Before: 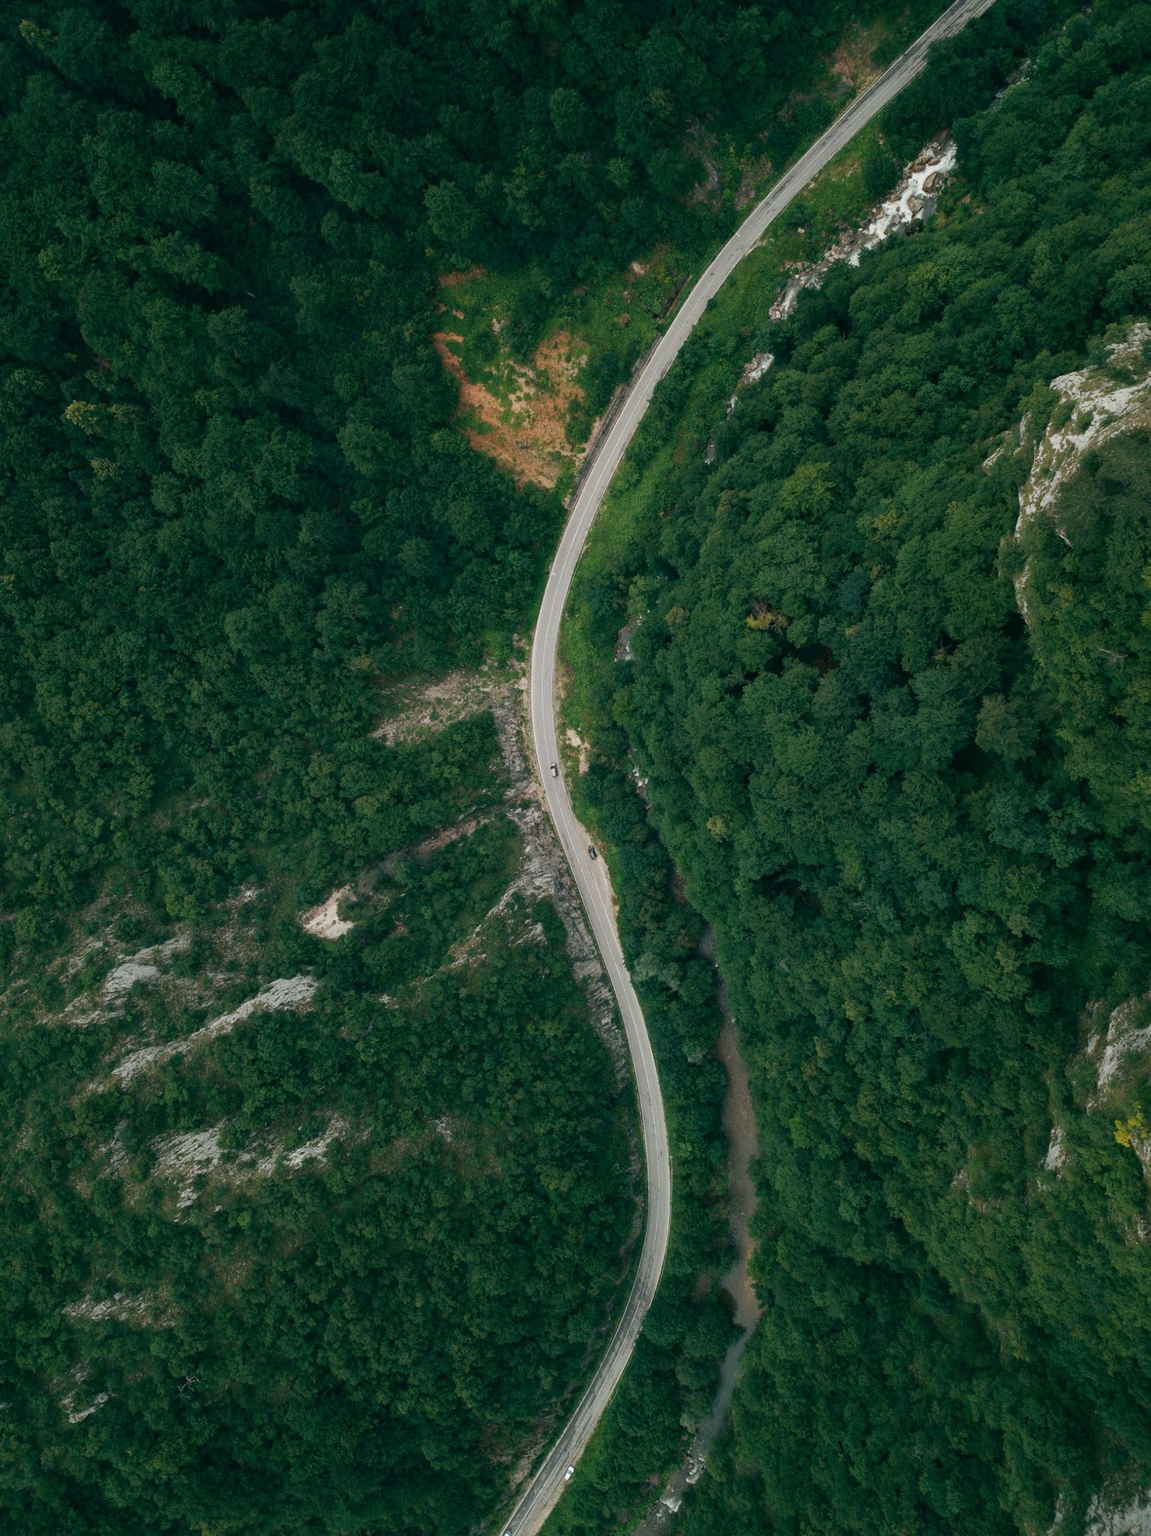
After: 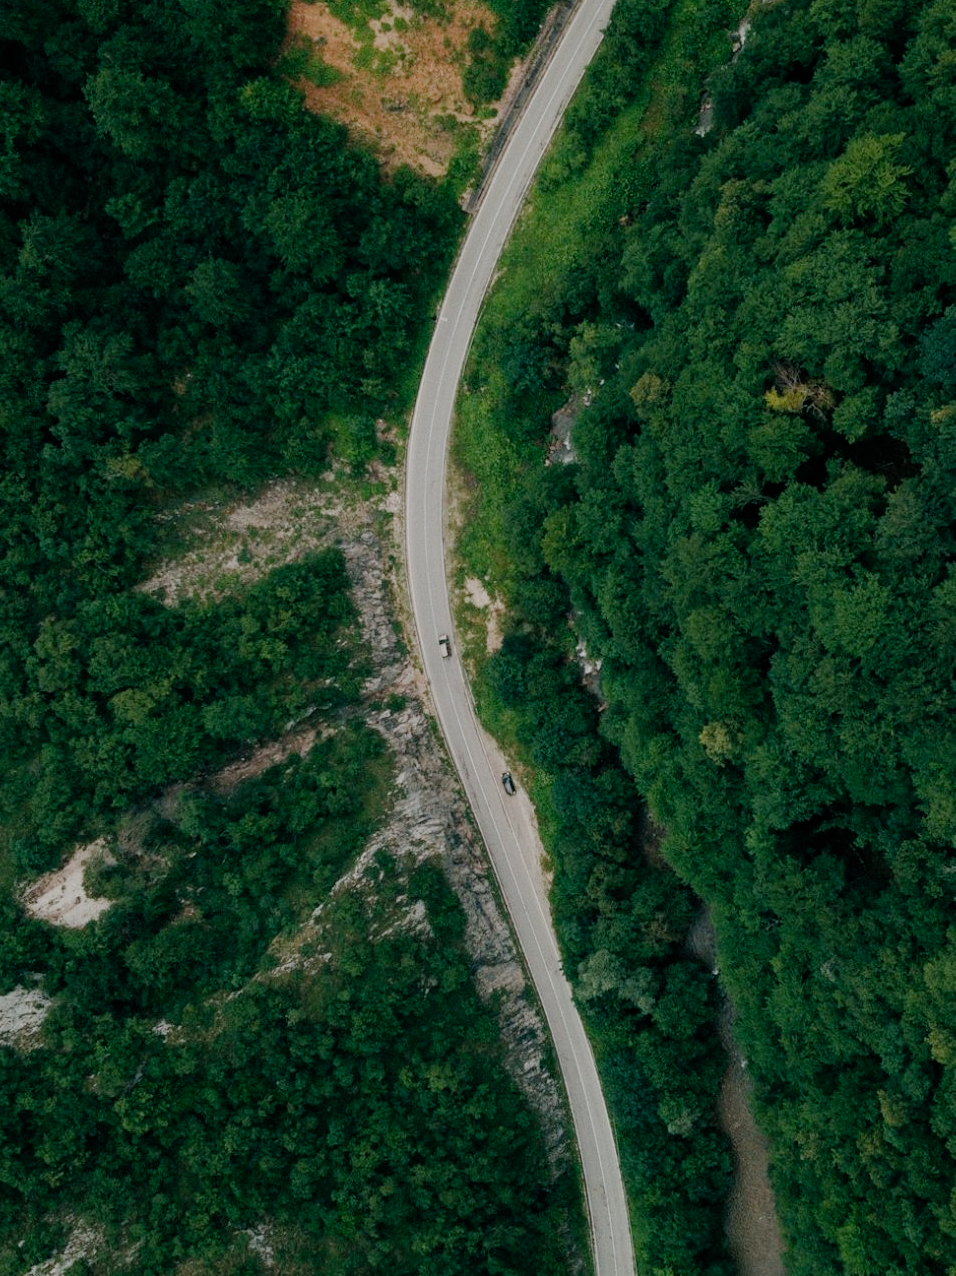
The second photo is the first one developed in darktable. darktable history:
crop: left 24.993%, top 24.886%, right 25.156%, bottom 25.252%
filmic rgb: black relative exposure -6.65 EV, white relative exposure 4.56 EV, hardness 3.27, add noise in highlights 0.001, preserve chrominance no, color science v3 (2019), use custom middle-gray values true, contrast in highlights soft
